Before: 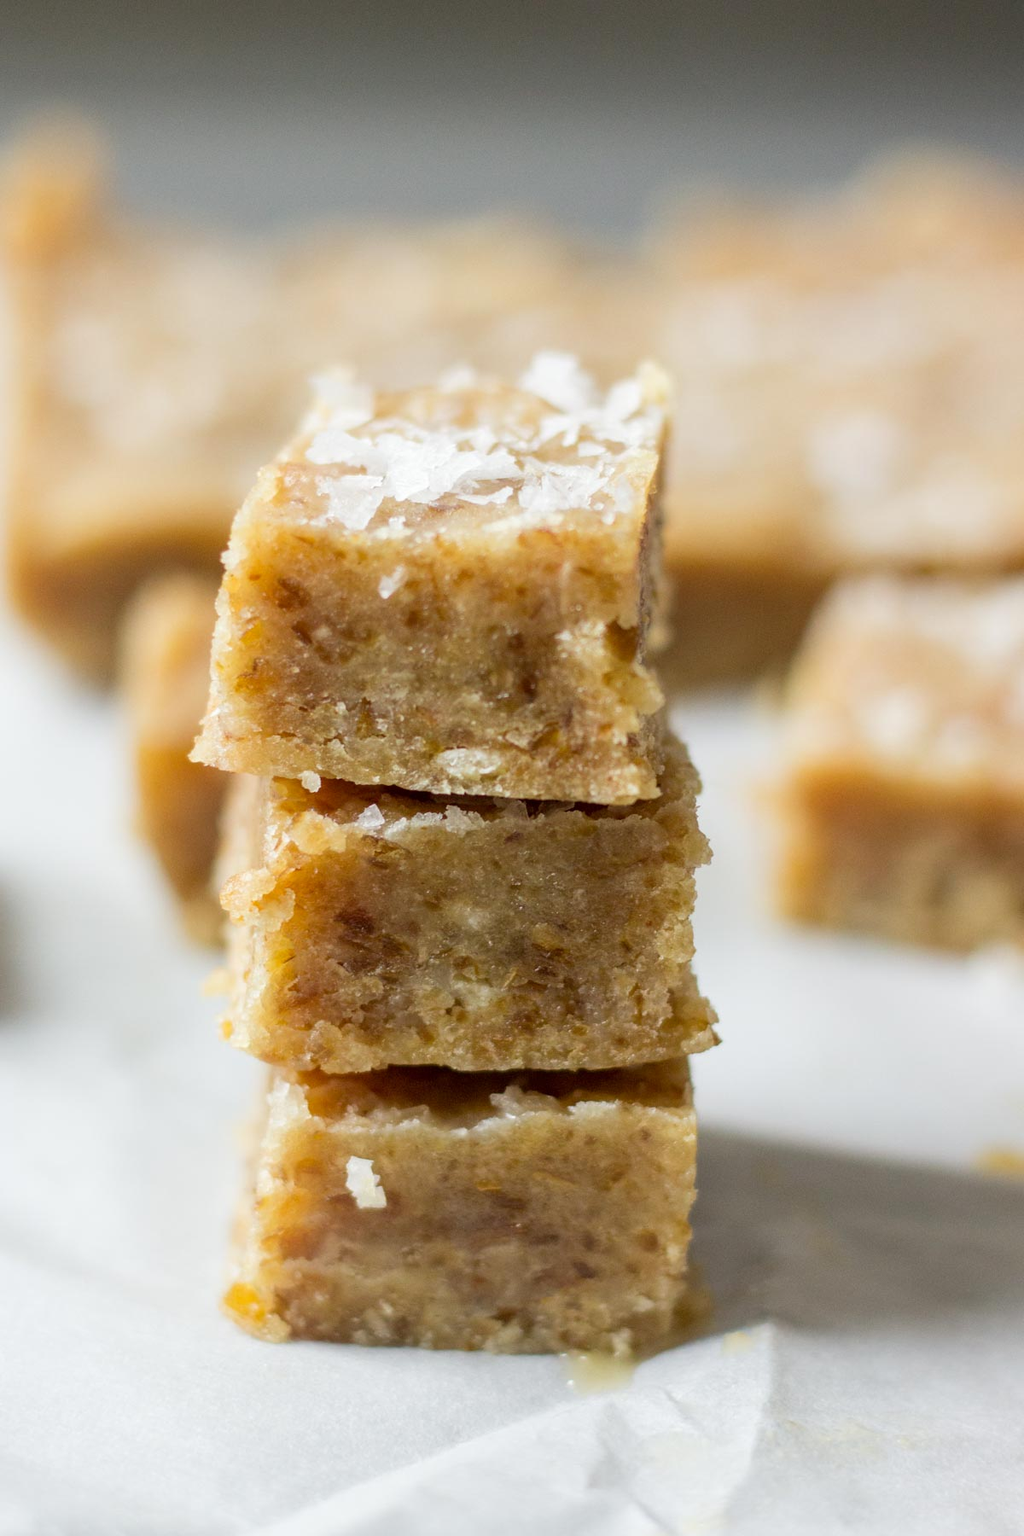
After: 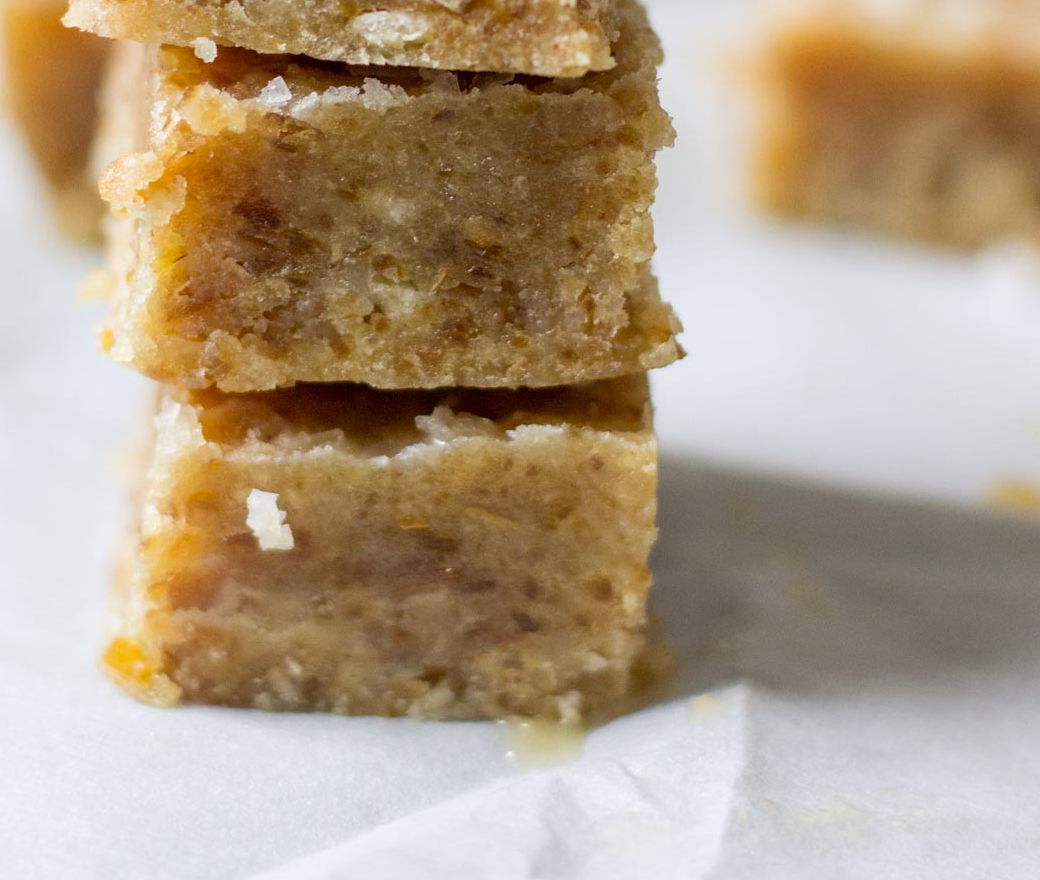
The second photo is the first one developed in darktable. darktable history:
white balance: red 1.004, blue 1.024
crop and rotate: left 13.306%, top 48.129%, bottom 2.928%
